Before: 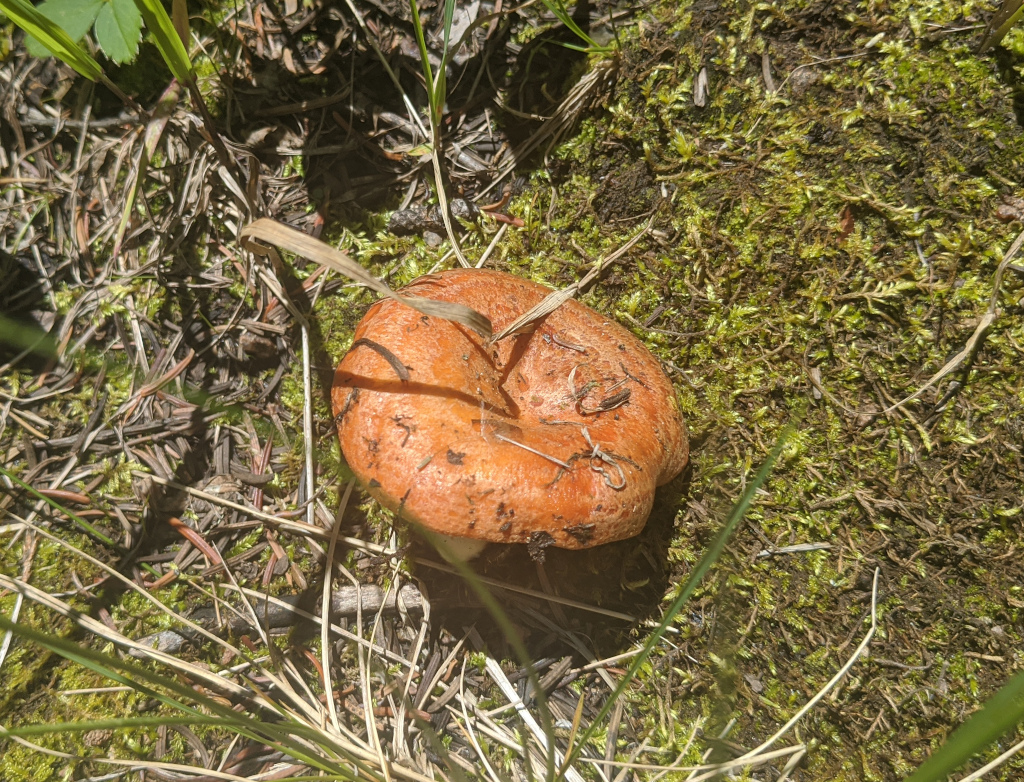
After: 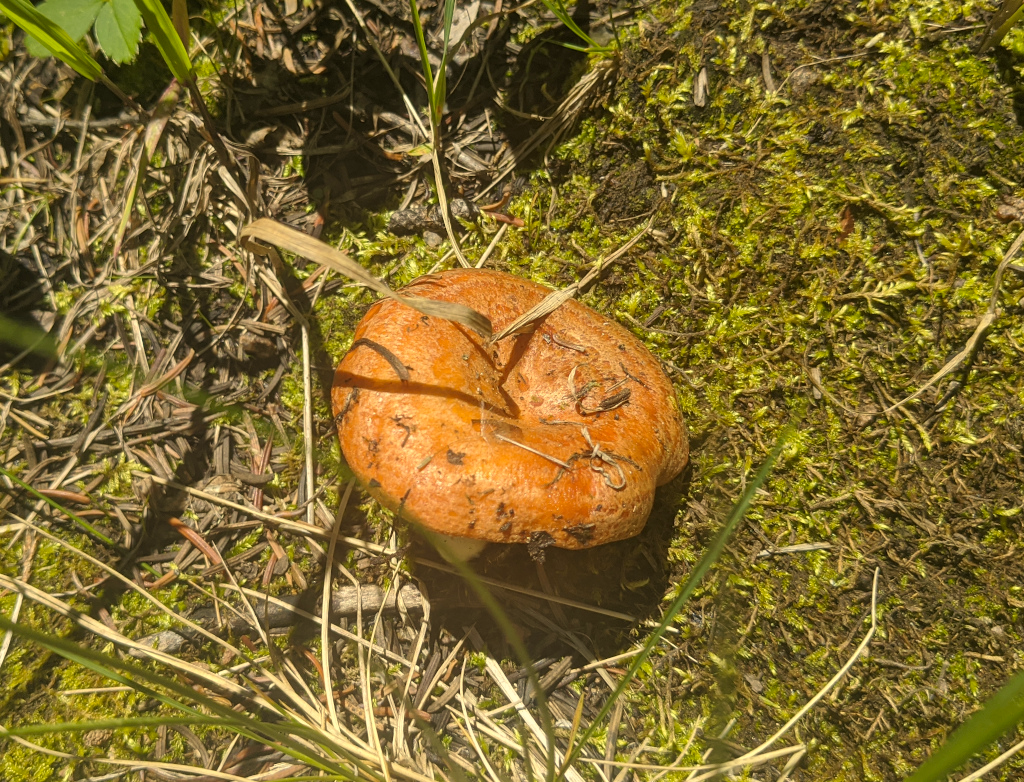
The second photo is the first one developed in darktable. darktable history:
color correction: highlights a* 2.37, highlights b* 23.08
